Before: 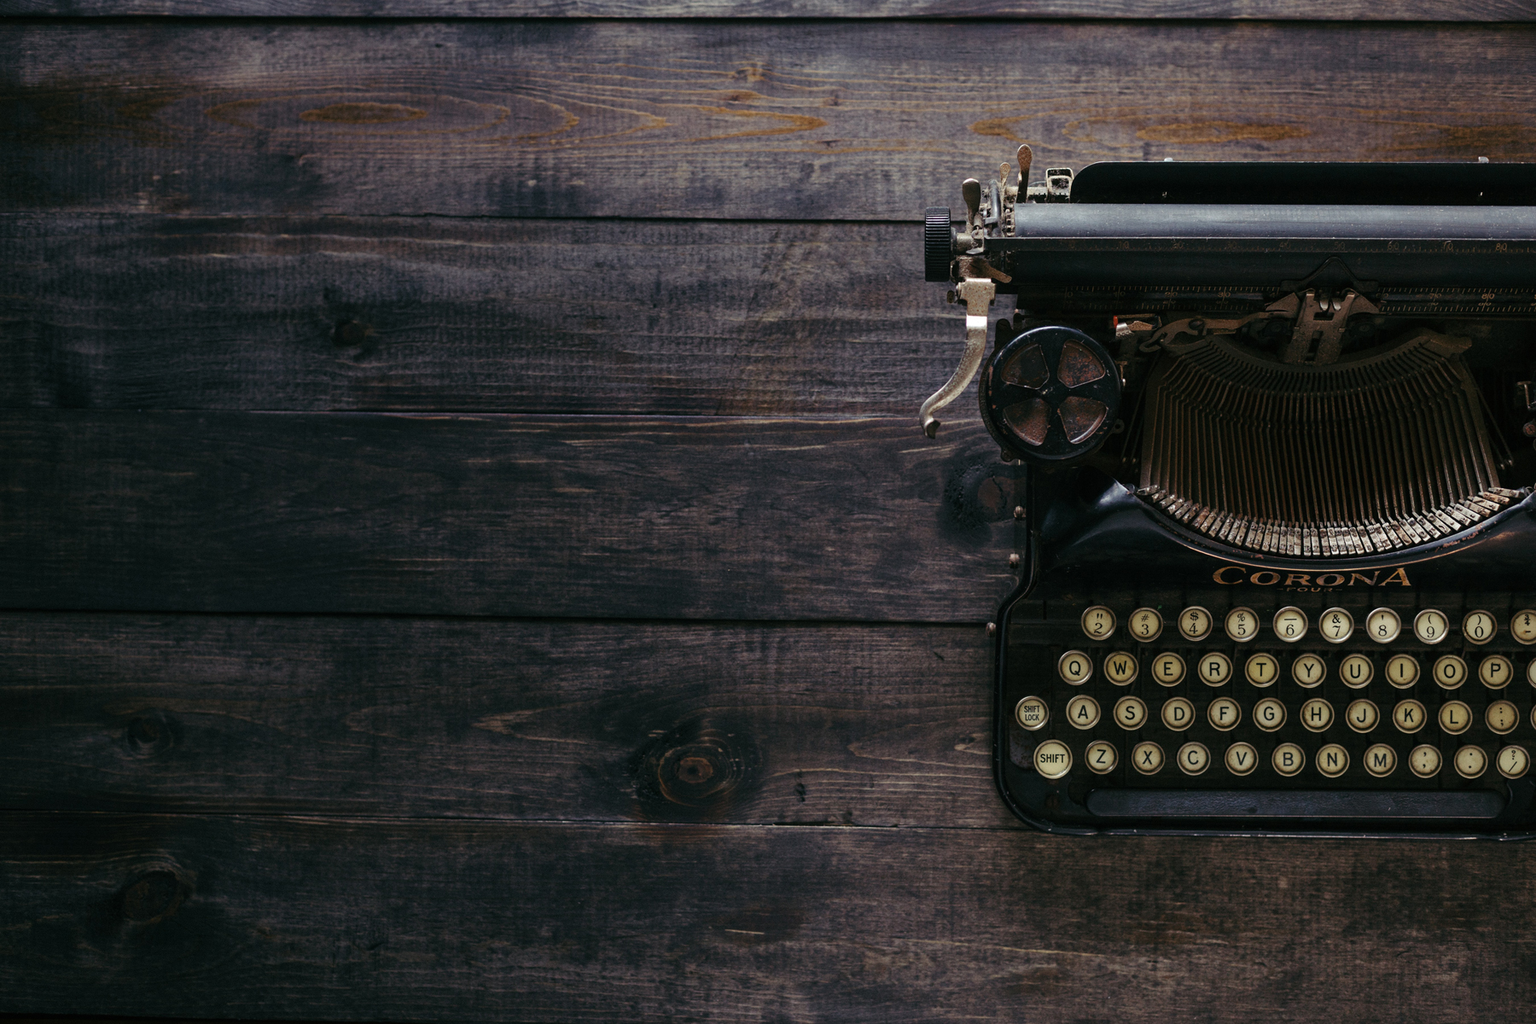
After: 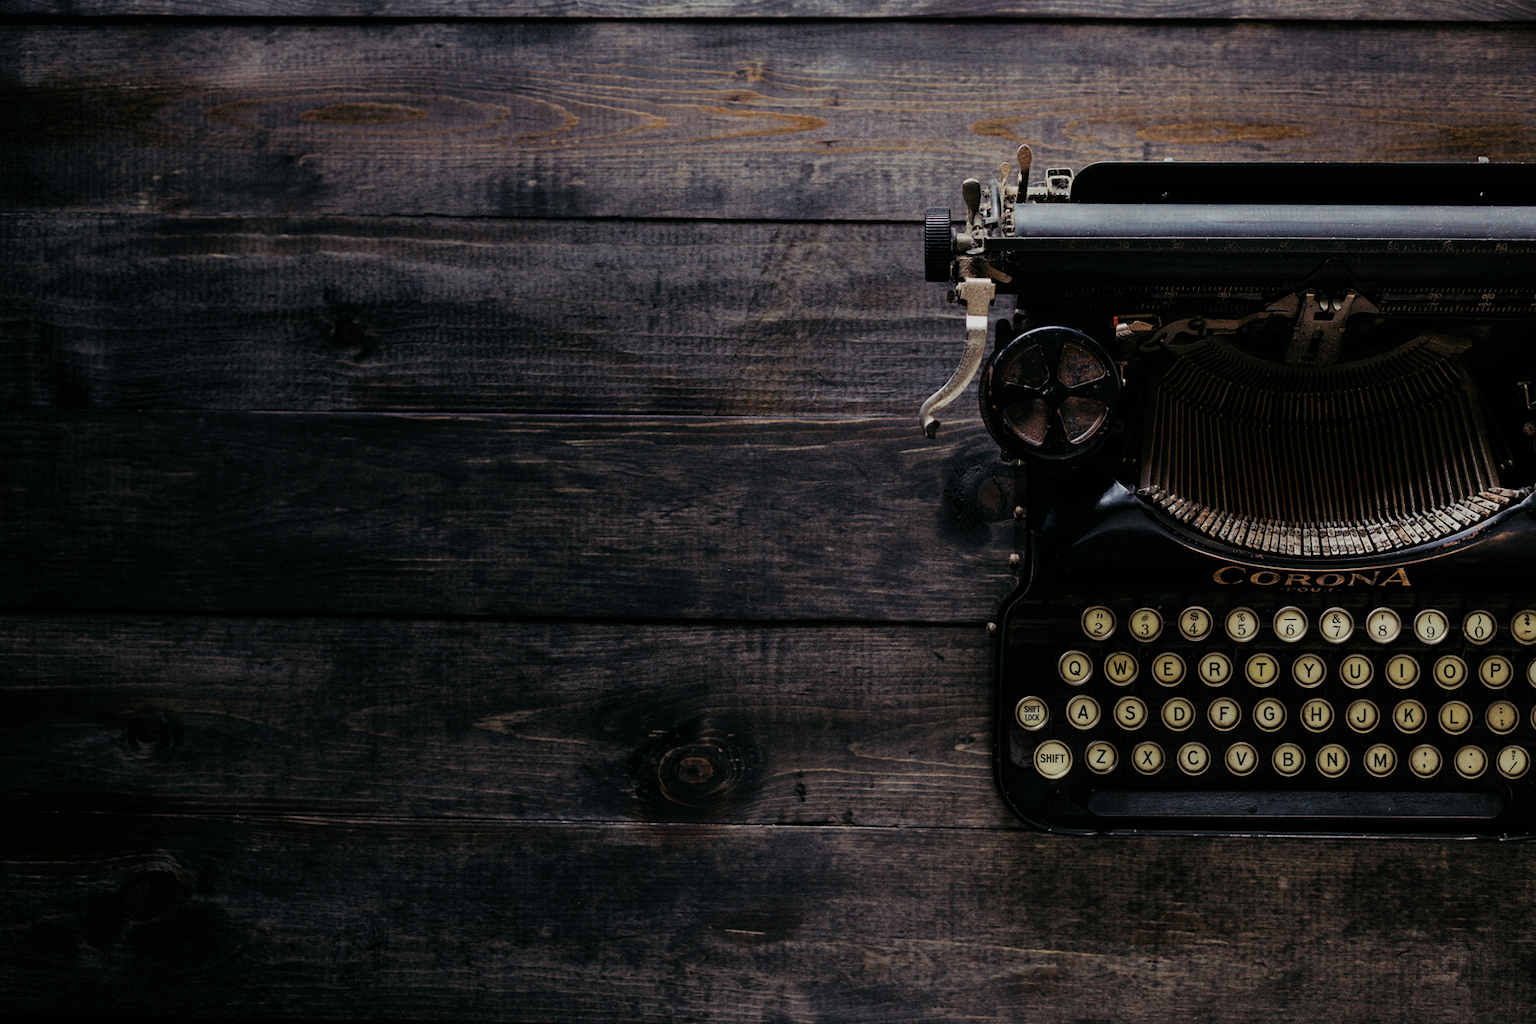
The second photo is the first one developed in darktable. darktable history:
tone curve: curves: ch0 [(0, 0) (0.003, 0.003) (0.011, 0.011) (0.025, 0.024) (0.044, 0.043) (0.069, 0.067) (0.1, 0.096) (0.136, 0.131) (0.177, 0.171) (0.224, 0.217) (0.277, 0.268) (0.335, 0.324) (0.399, 0.386) (0.468, 0.453) (0.543, 0.547) (0.623, 0.626) (0.709, 0.712) (0.801, 0.802) (0.898, 0.898) (1, 1)], preserve colors none
filmic rgb: black relative exposure -7.65 EV, white relative exposure 4.56 EV, hardness 3.61
